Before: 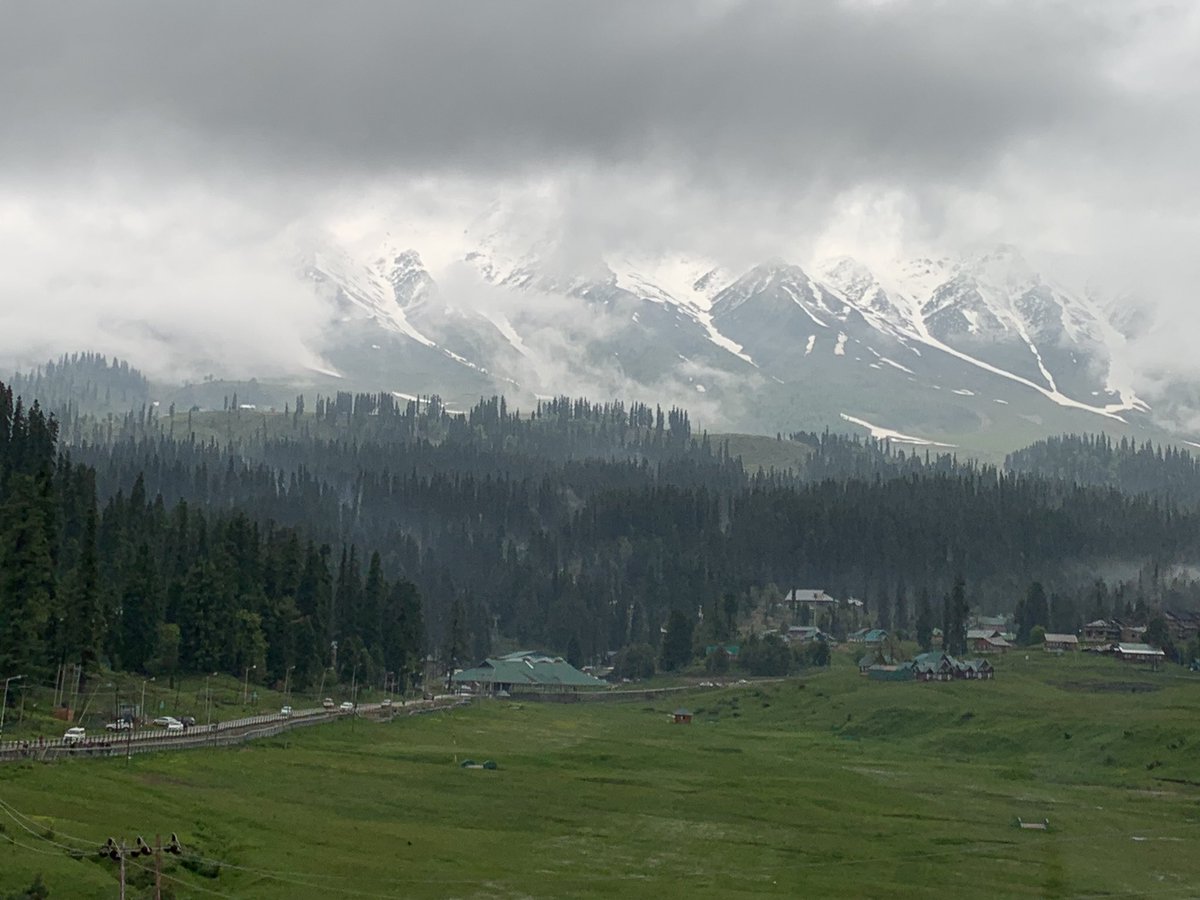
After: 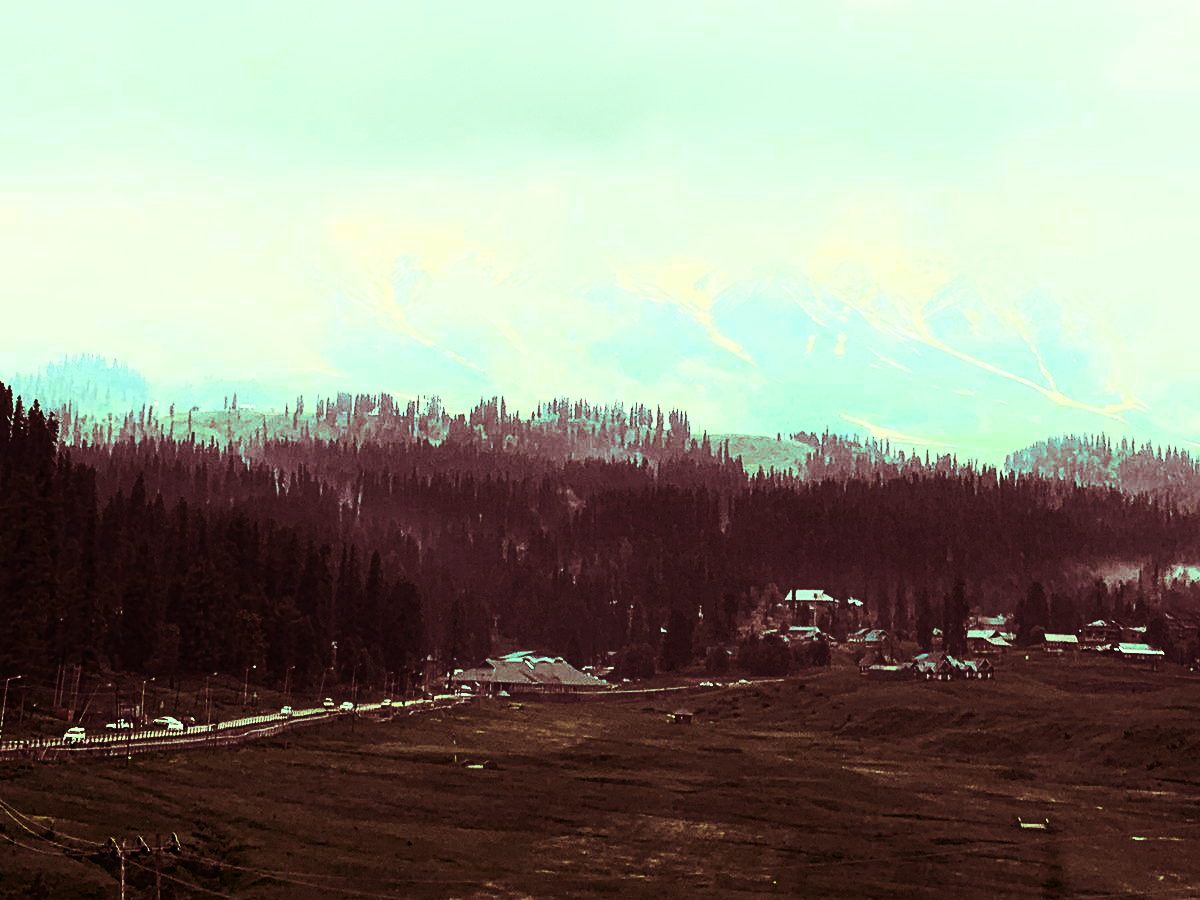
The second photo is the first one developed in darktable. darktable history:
color correction: highlights a* -10.77, highlights b* 9.8, saturation 1.72
tone equalizer: -8 EV -1.08 EV, -7 EV -1.01 EV, -6 EV -0.867 EV, -5 EV -0.578 EV, -3 EV 0.578 EV, -2 EV 0.867 EV, -1 EV 1.01 EV, +0 EV 1.08 EV, edges refinement/feathering 500, mask exposure compensation -1.57 EV, preserve details no
split-toning: highlights › saturation 0, balance -61.83
contrast brightness saturation: contrast 0.62, brightness 0.34, saturation 0.14
